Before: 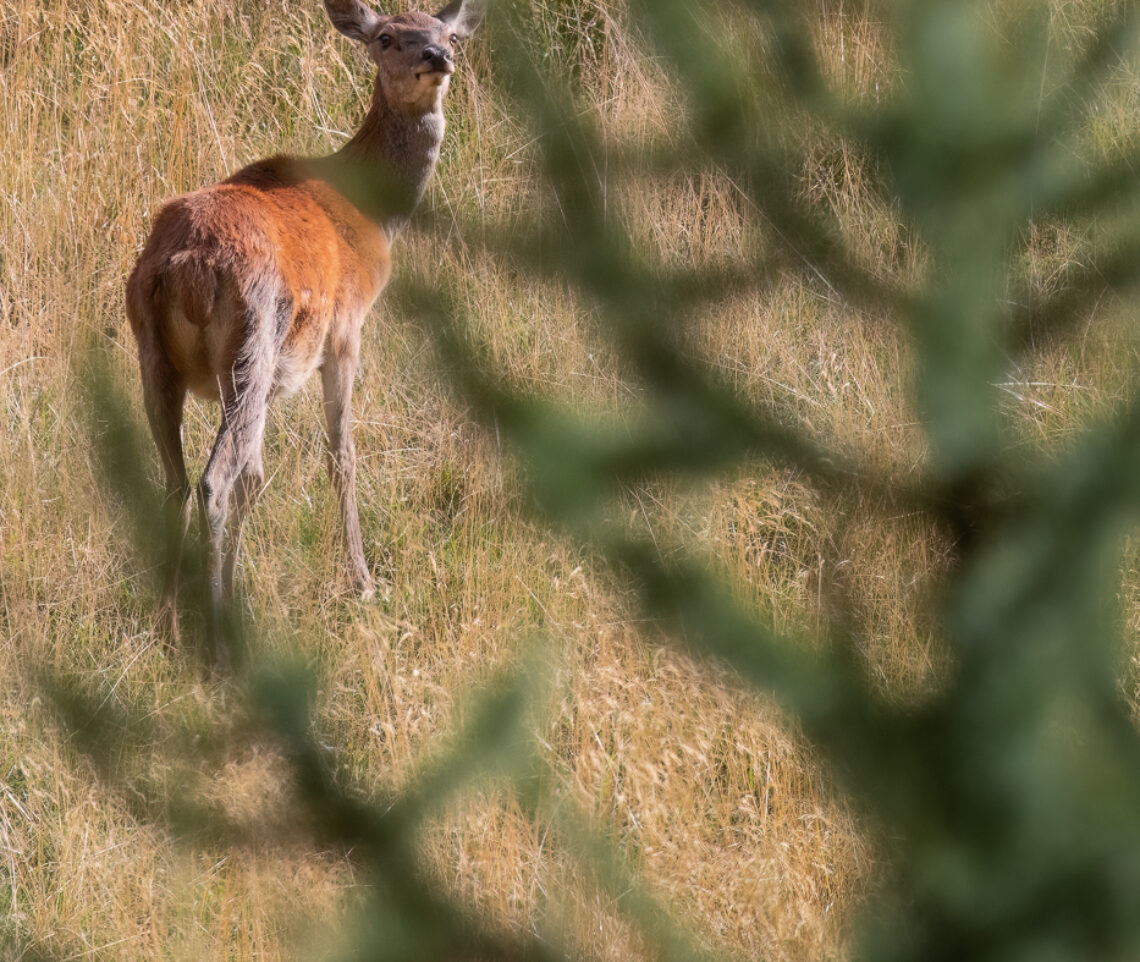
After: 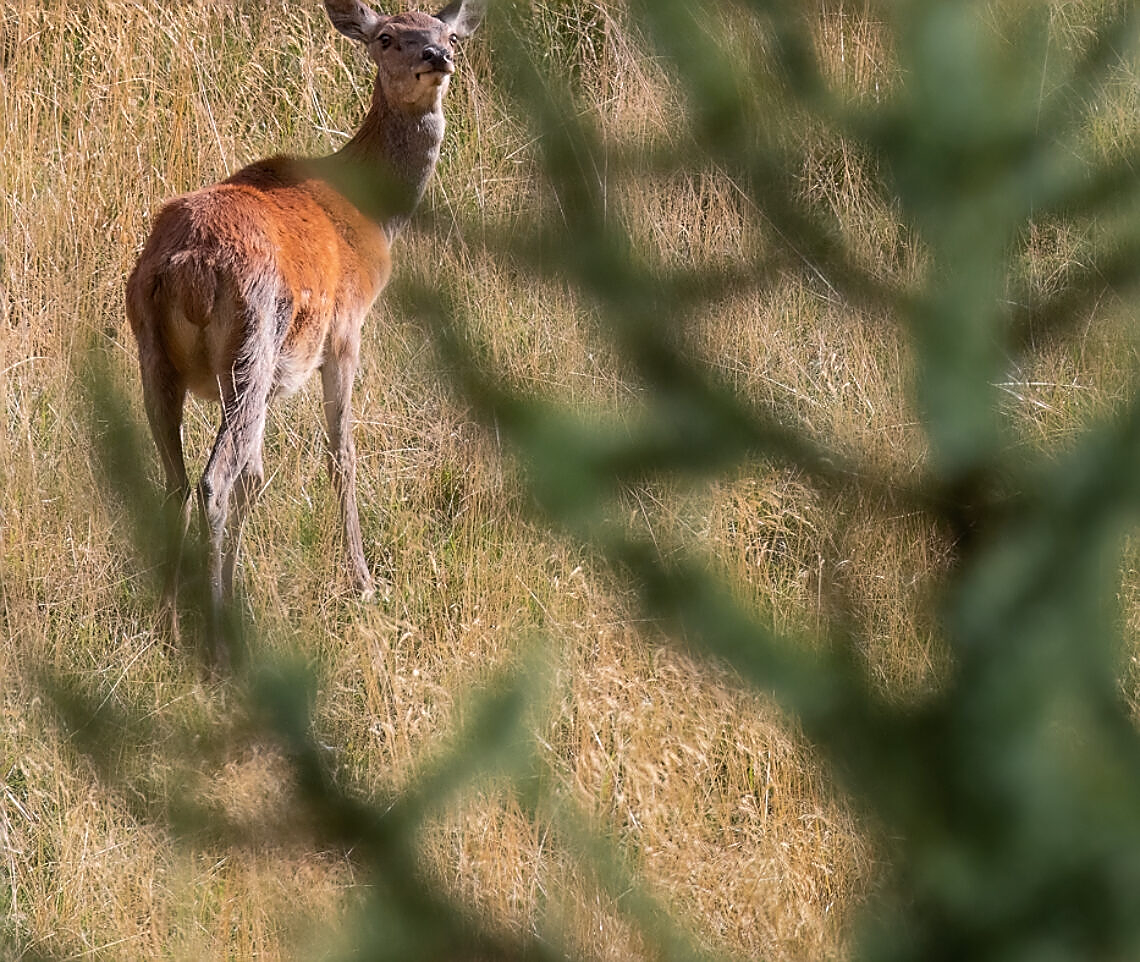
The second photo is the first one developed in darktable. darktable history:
sharpen: radius 1.356, amount 1.266, threshold 0.683
haze removal: strength 0.095, compatibility mode true, adaptive false
tone equalizer: on, module defaults
